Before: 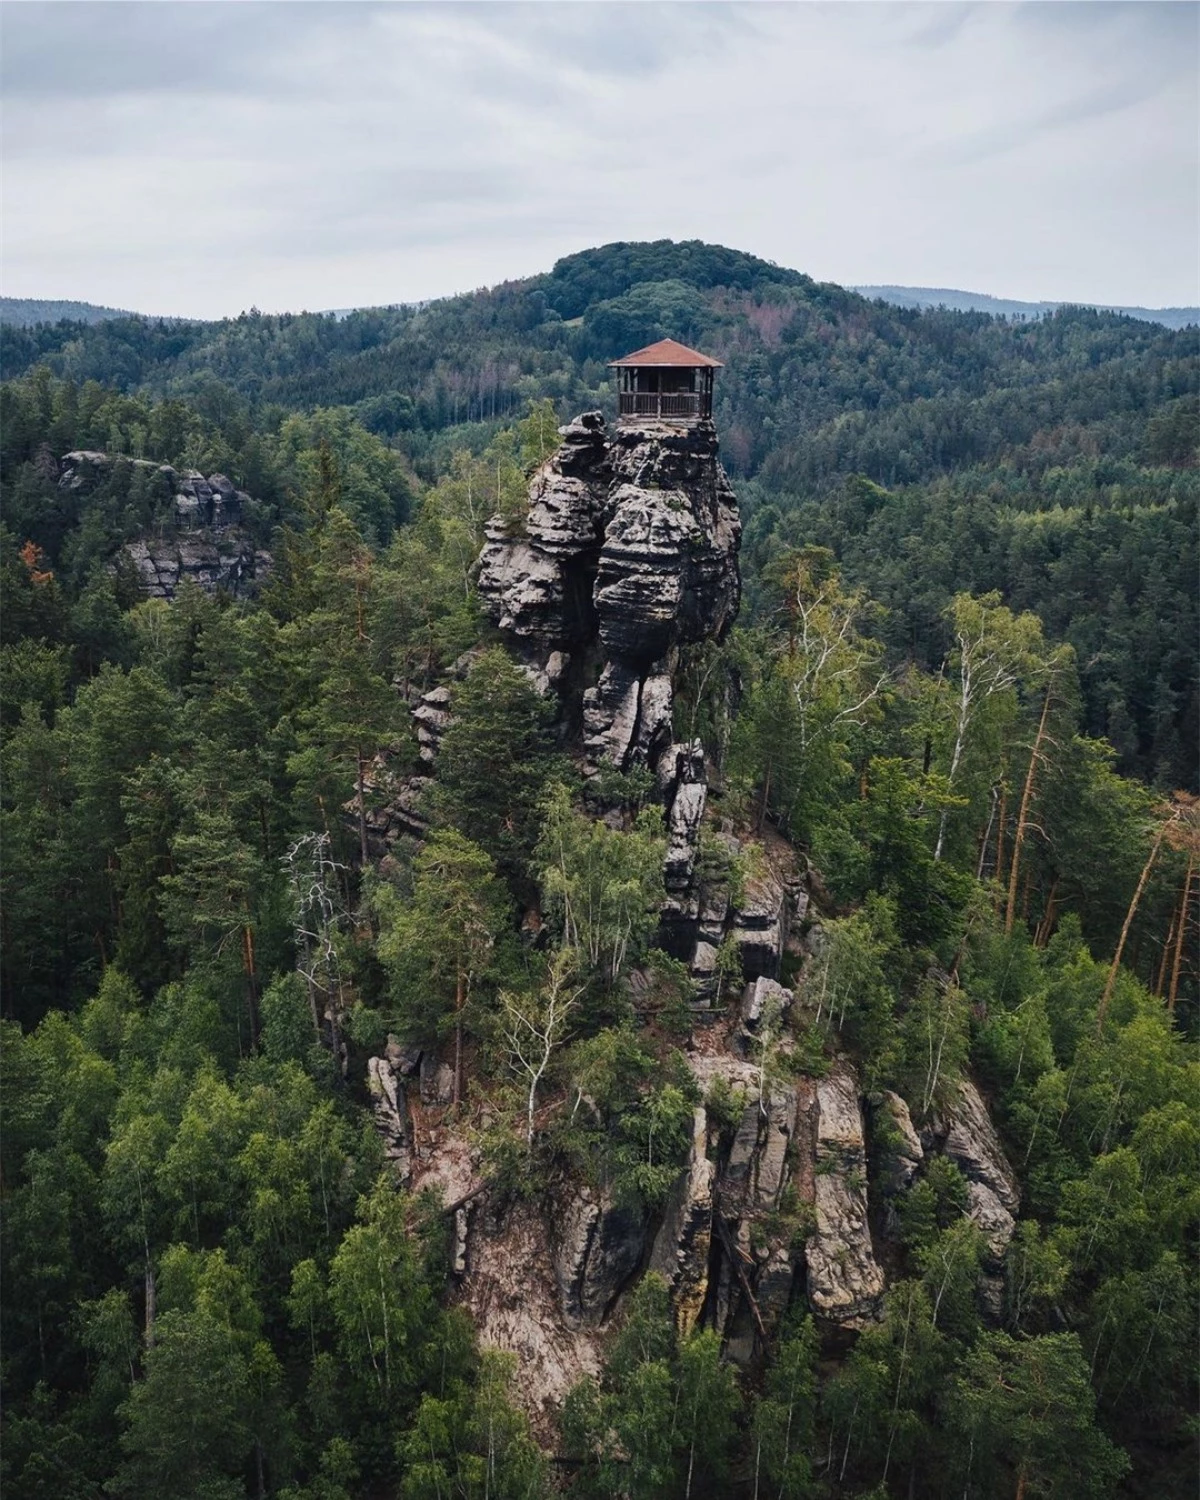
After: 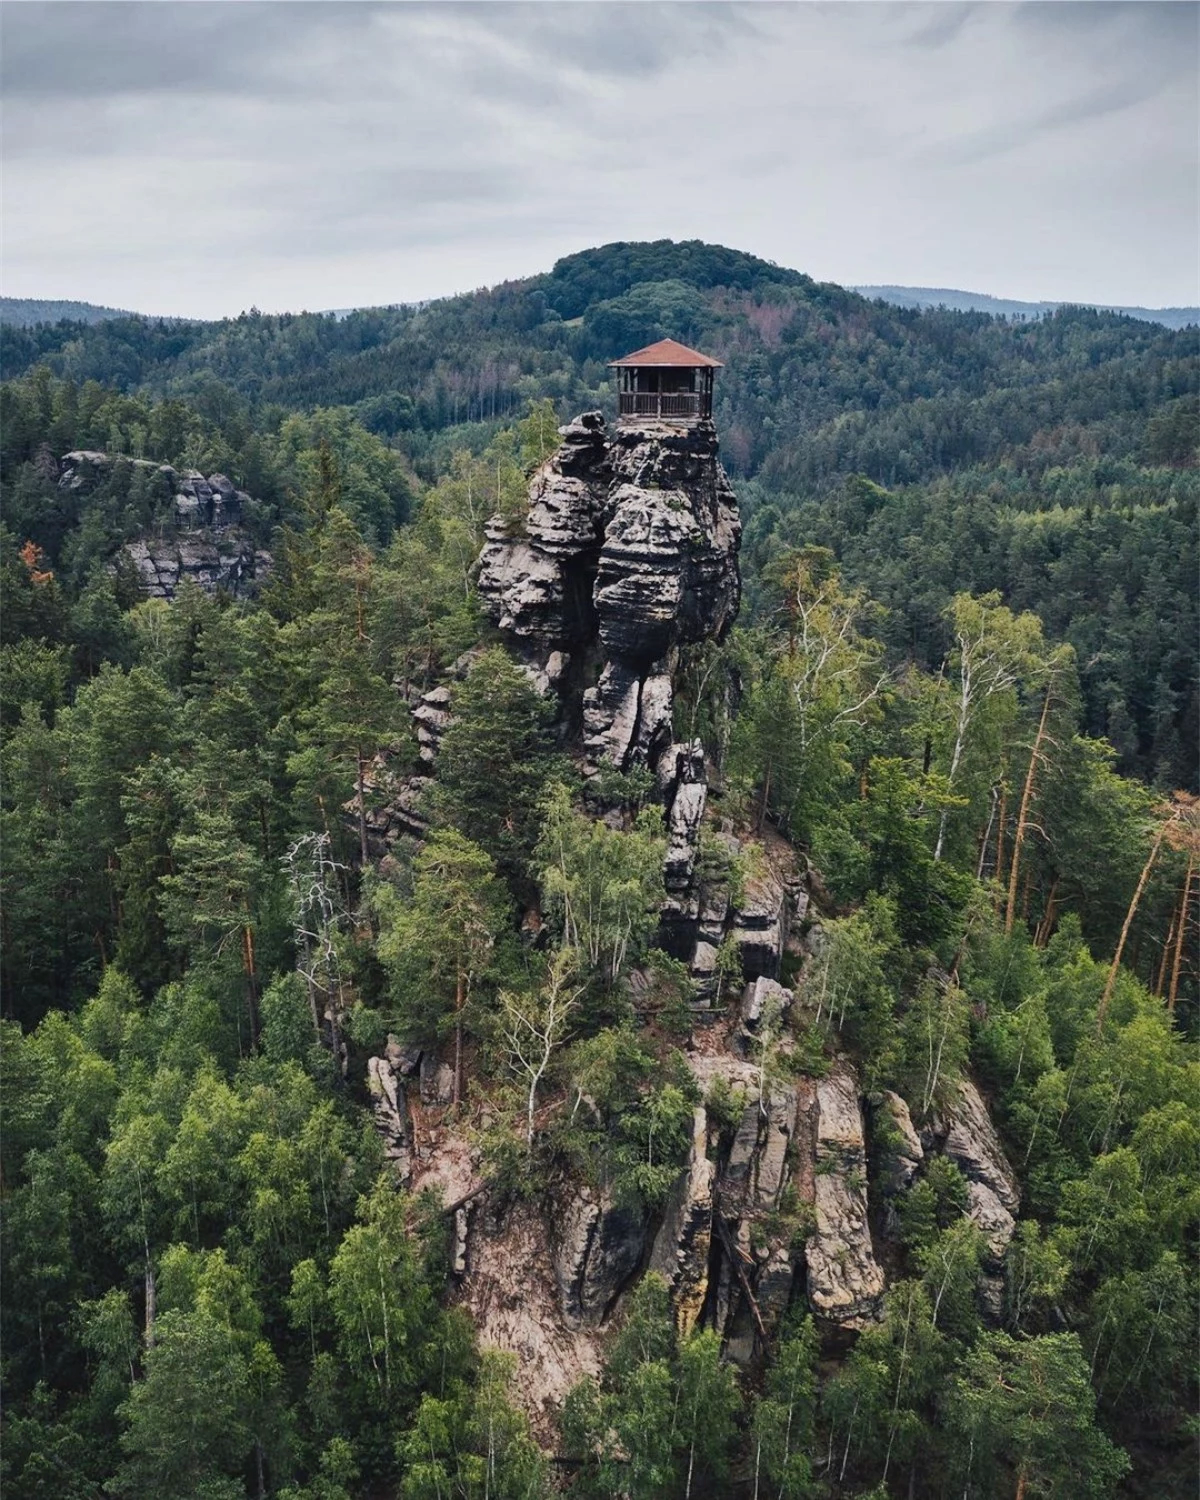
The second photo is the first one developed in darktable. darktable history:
levels: levels [0, 0.498, 1]
shadows and highlights: highlights color adjustment 0.048%, soften with gaussian
